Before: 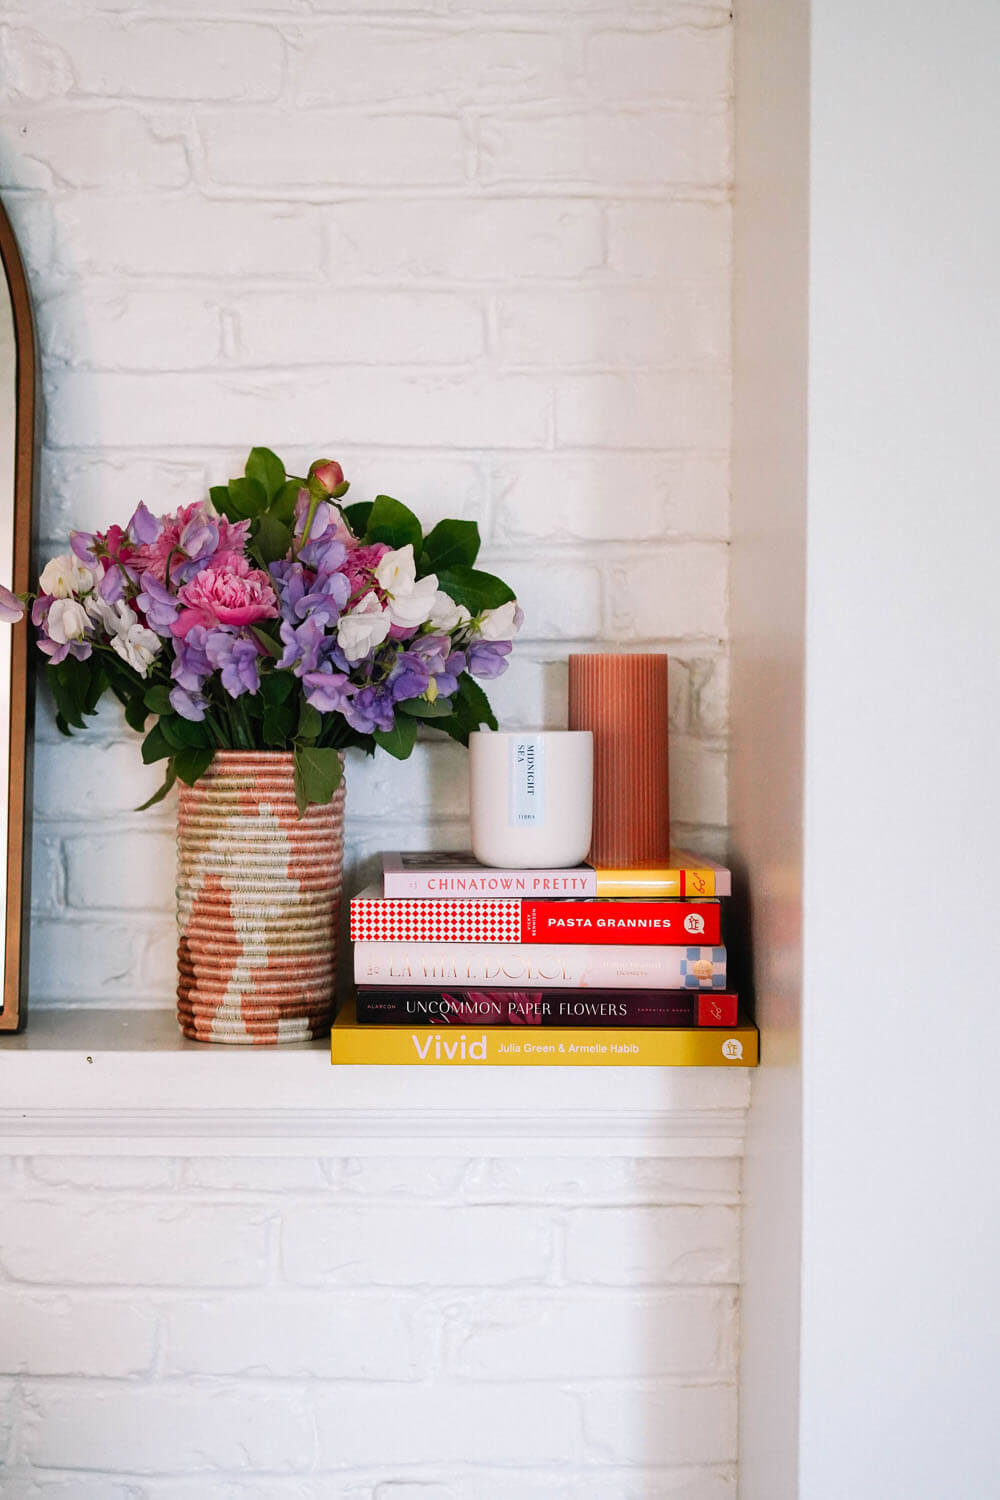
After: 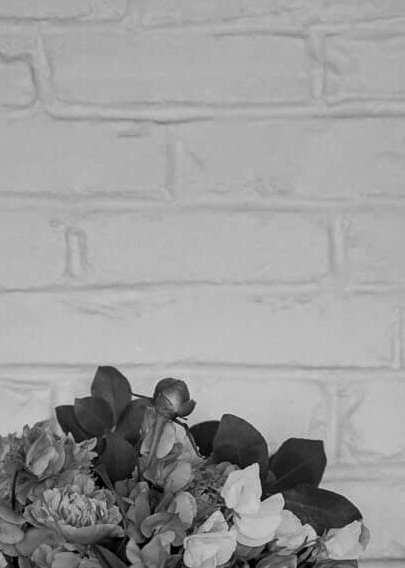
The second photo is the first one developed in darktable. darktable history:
local contrast: on, module defaults
crop: left 15.452%, top 5.459%, right 43.956%, bottom 56.62%
white balance: red 1.042, blue 1.17
shadows and highlights: soften with gaussian
monochrome: a 26.22, b 42.67, size 0.8
